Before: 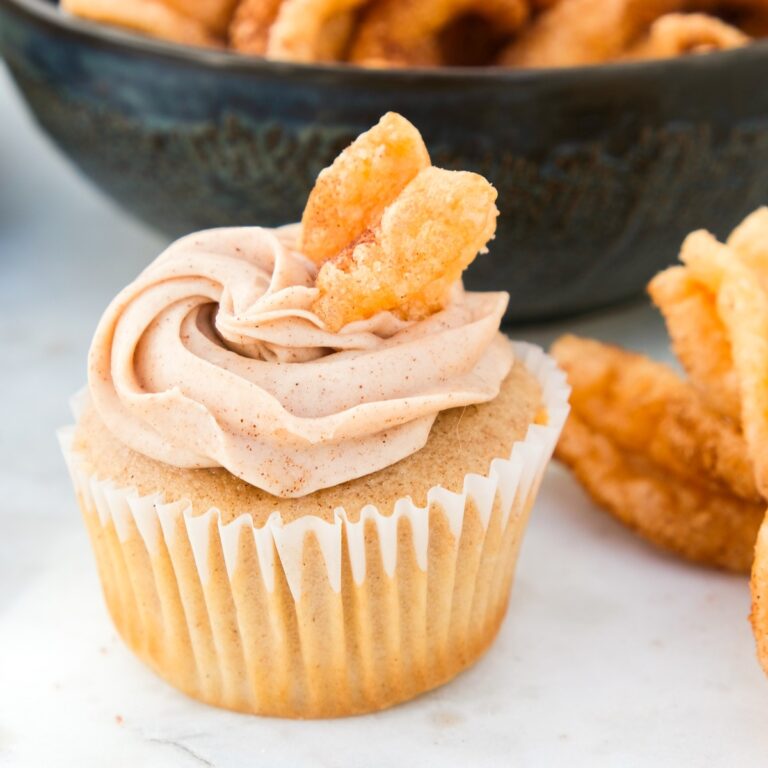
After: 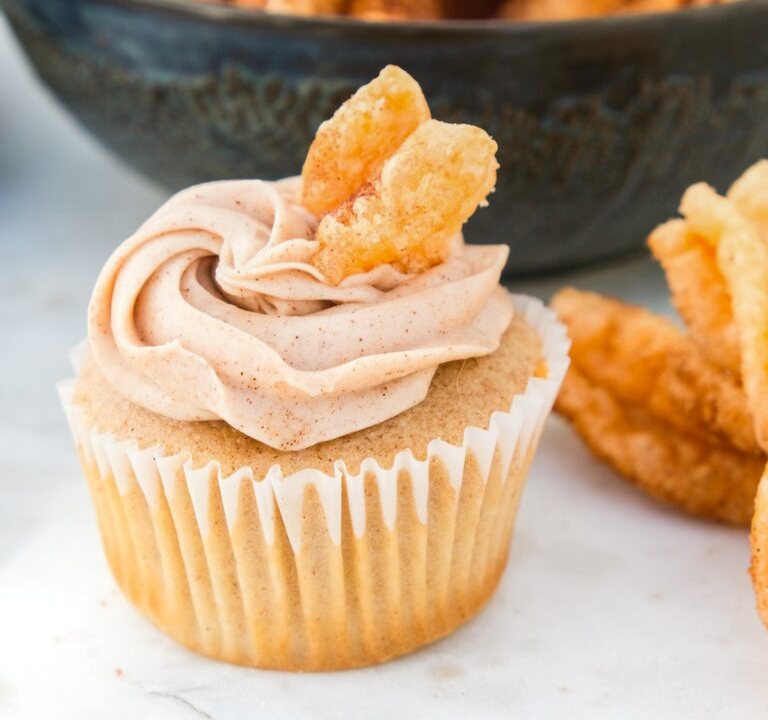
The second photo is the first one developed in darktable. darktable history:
local contrast: detail 110%
crop and rotate: top 6.25%
